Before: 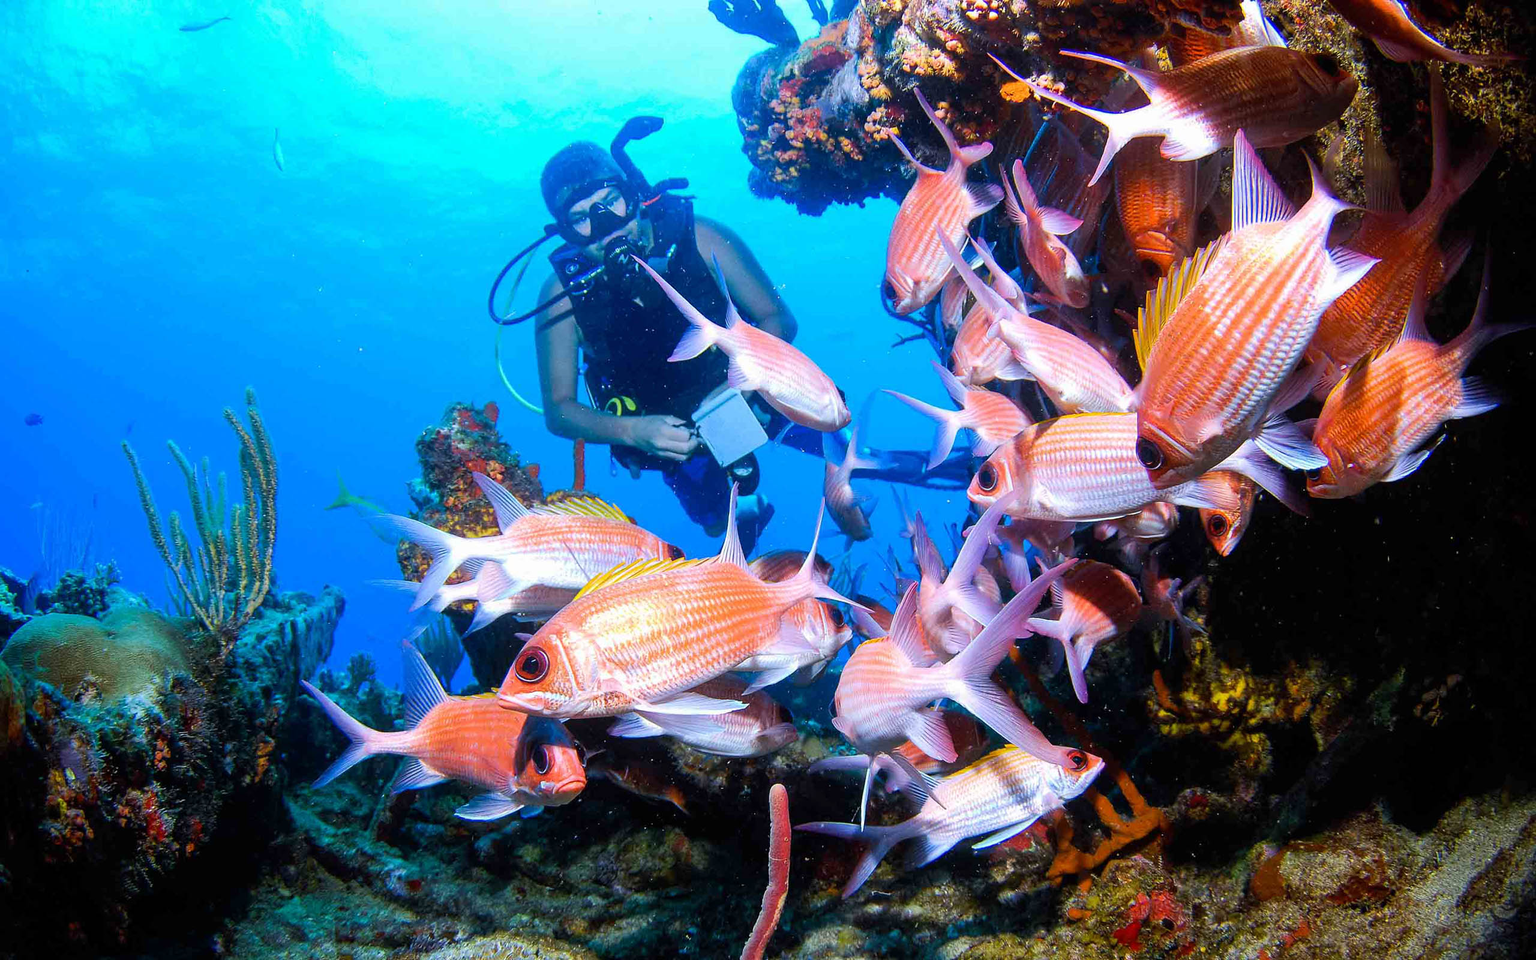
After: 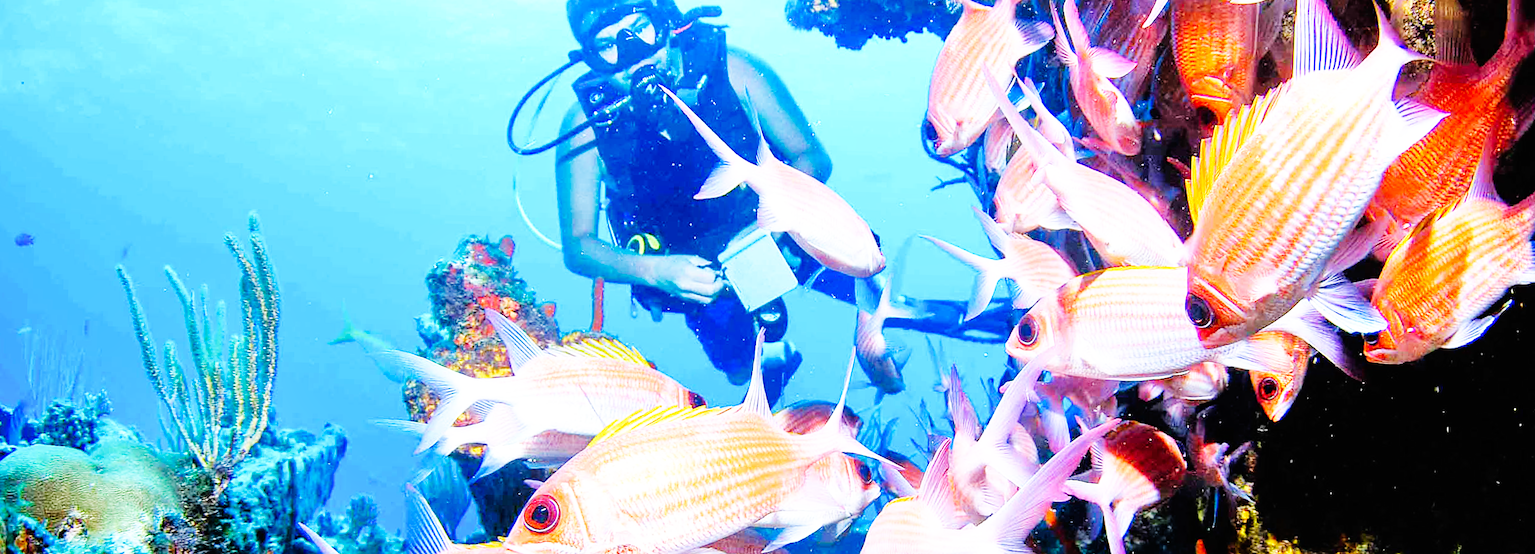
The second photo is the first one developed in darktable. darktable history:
base curve: curves: ch0 [(0, 0) (0.007, 0.004) (0.027, 0.03) (0.046, 0.07) (0.207, 0.54) (0.442, 0.872) (0.673, 0.972) (1, 1)], preserve colors none
crop: left 1.744%, top 19.225%, right 5.069%, bottom 28.357%
rotate and perspective: rotation 1.72°, automatic cropping off
tone equalizer: -7 EV 0.15 EV, -6 EV 0.6 EV, -5 EV 1.15 EV, -4 EV 1.33 EV, -3 EV 1.15 EV, -2 EV 0.6 EV, -1 EV 0.15 EV, mask exposure compensation -0.5 EV
sharpen: amount 0.2
